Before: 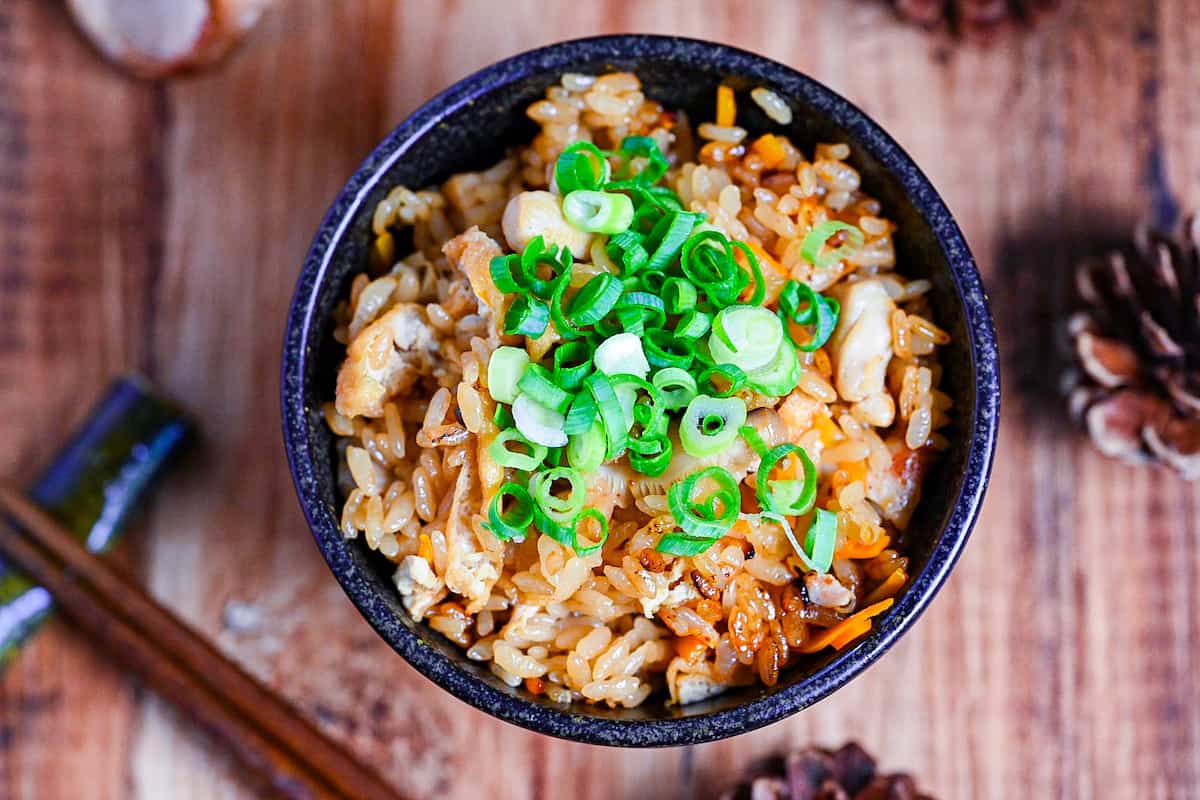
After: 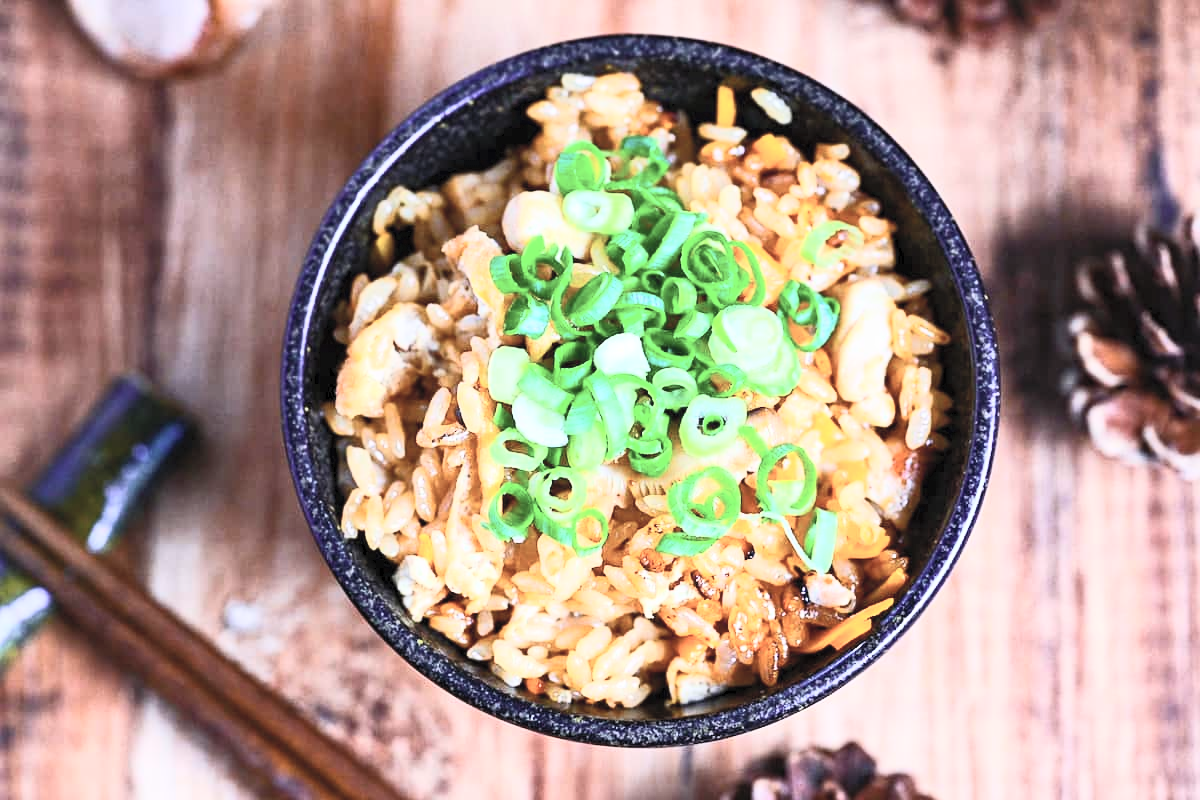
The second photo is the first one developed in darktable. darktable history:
contrast brightness saturation: contrast 0.426, brightness 0.562, saturation -0.18
